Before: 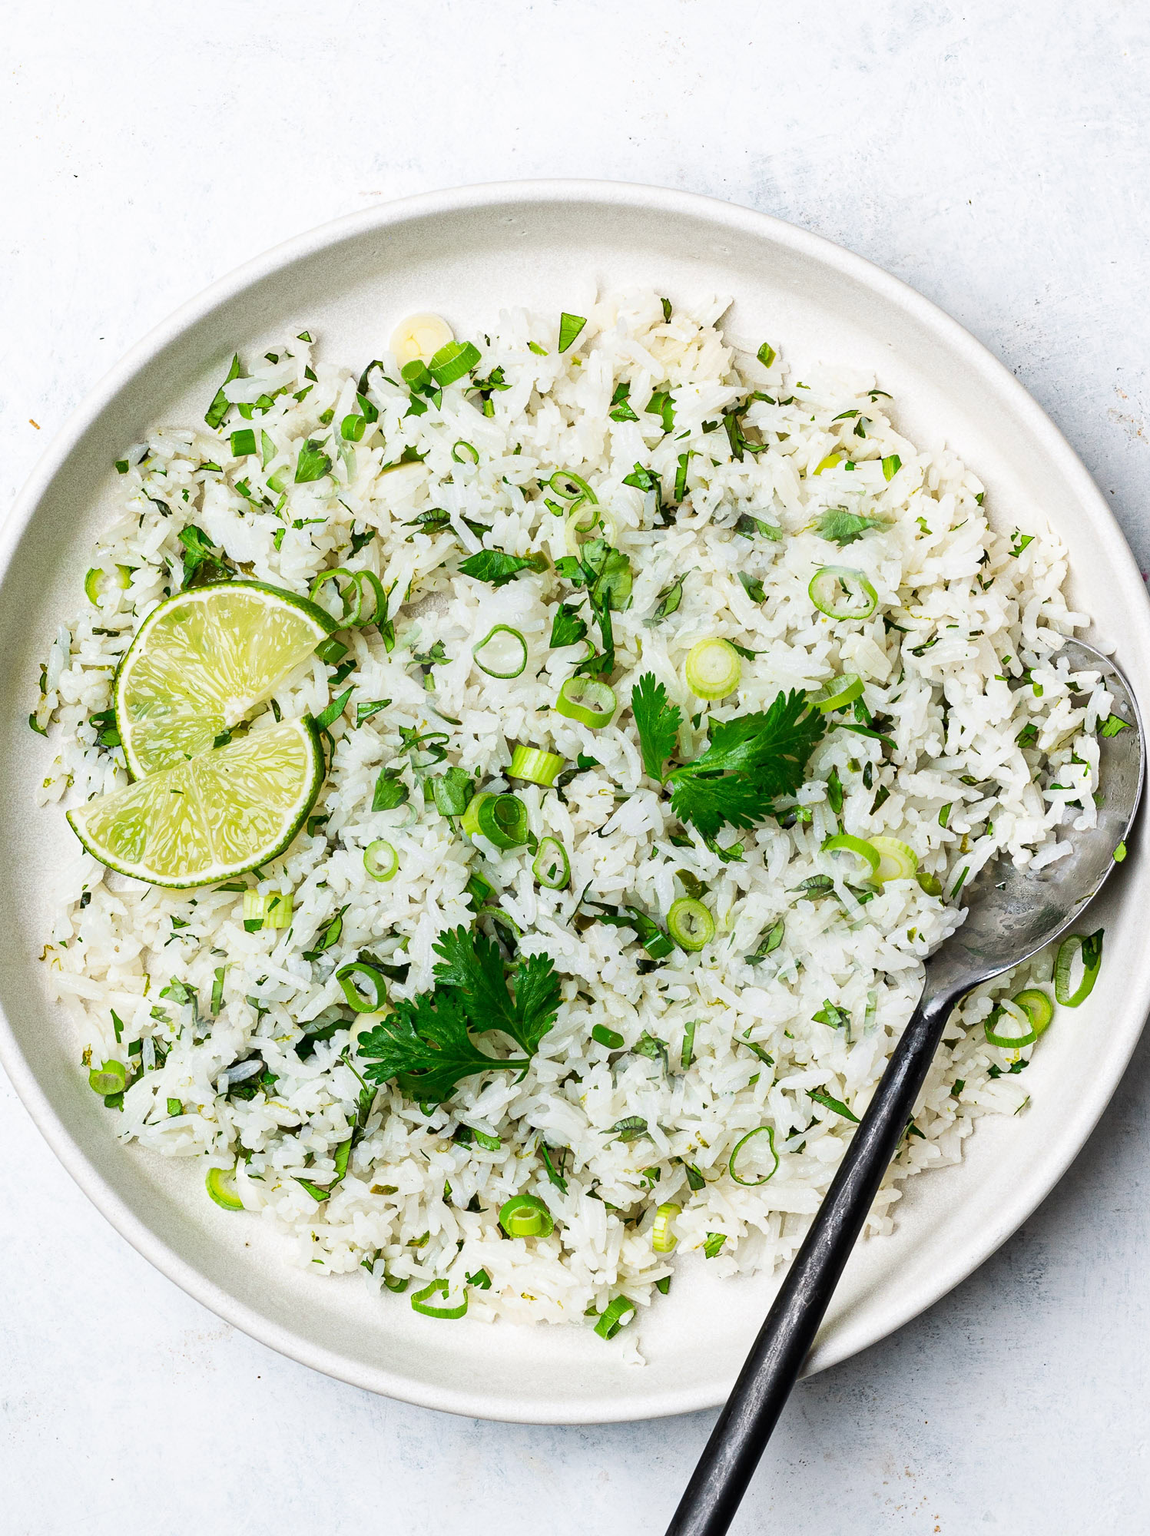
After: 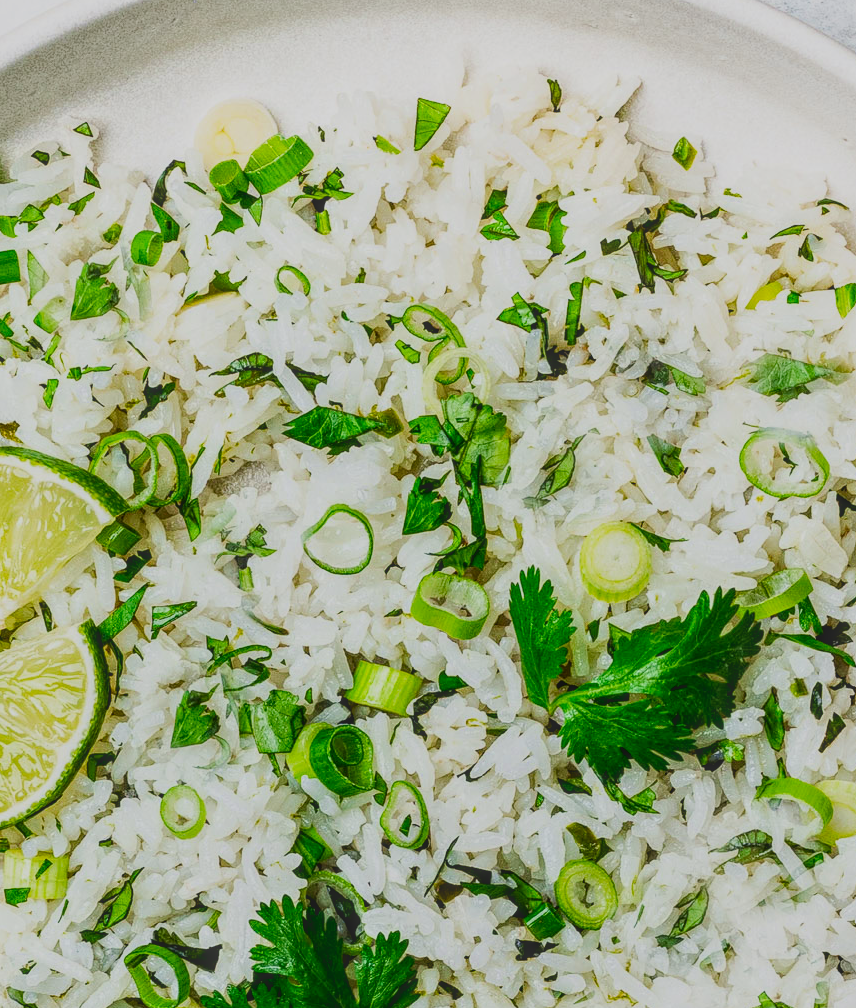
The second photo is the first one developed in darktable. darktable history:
filmic rgb: black relative exposure -6.82 EV, white relative exposure 5.89 EV, hardness 2.71
local contrast: highlights 66%, shadows 33%, detail 166%, midtone range 0.2
crop: left 20.932%, top 15.471%, right 21.848%, bottom 34.081%
contrast brightness saturation: contrast 0.19, brightness -0.11, saturation 0.21
